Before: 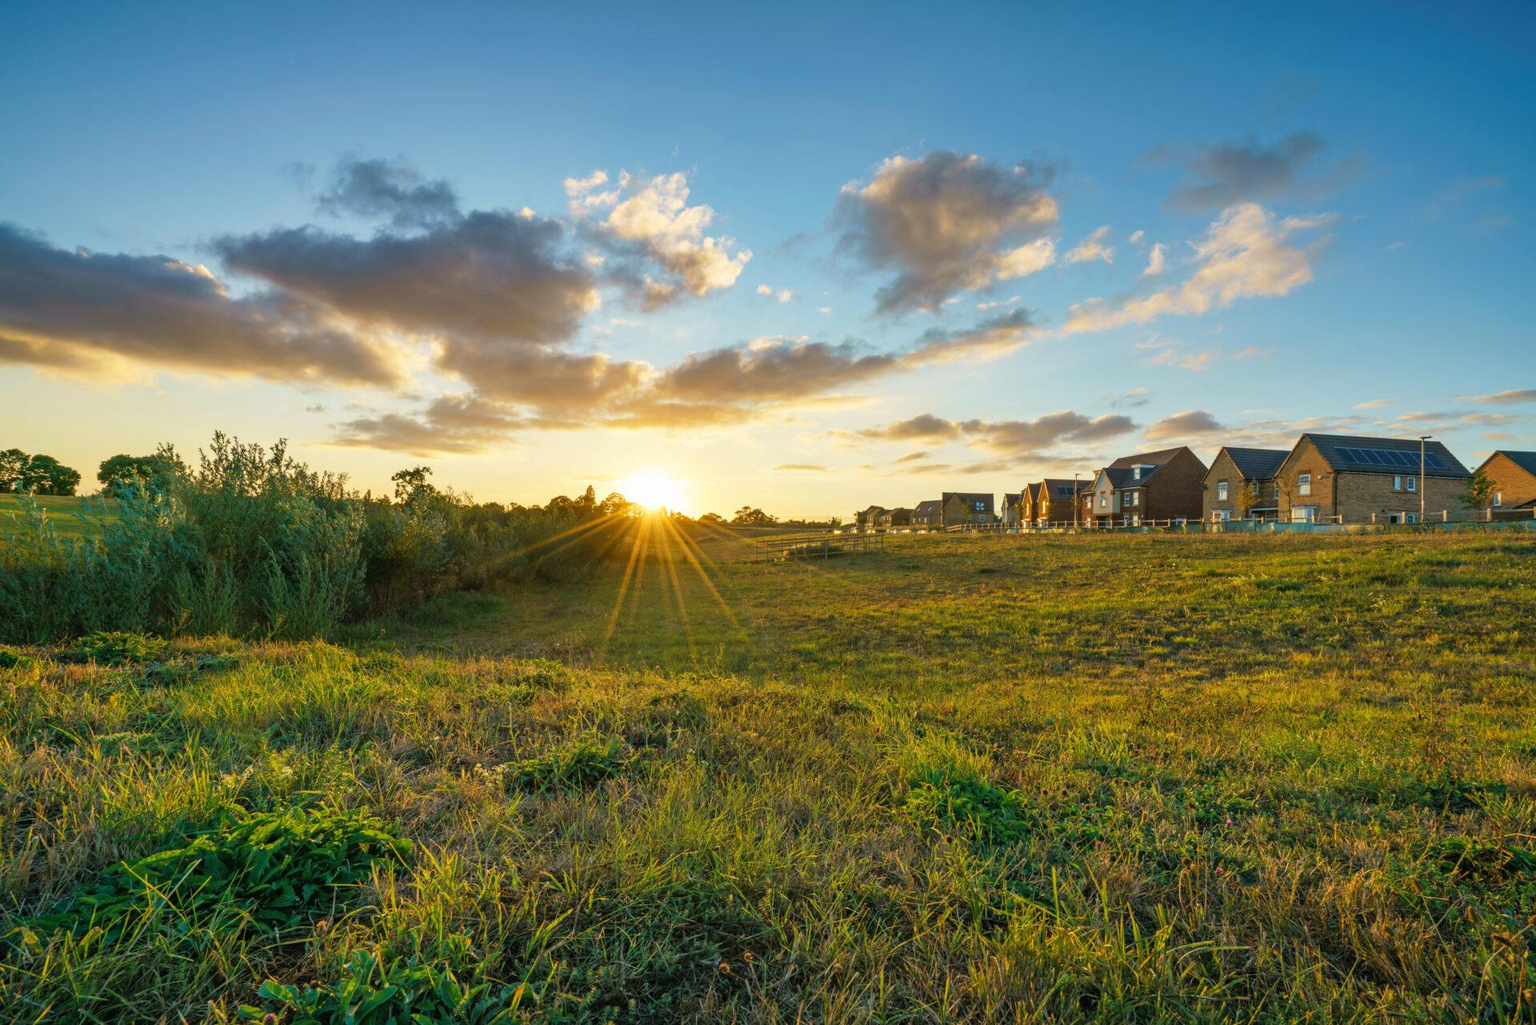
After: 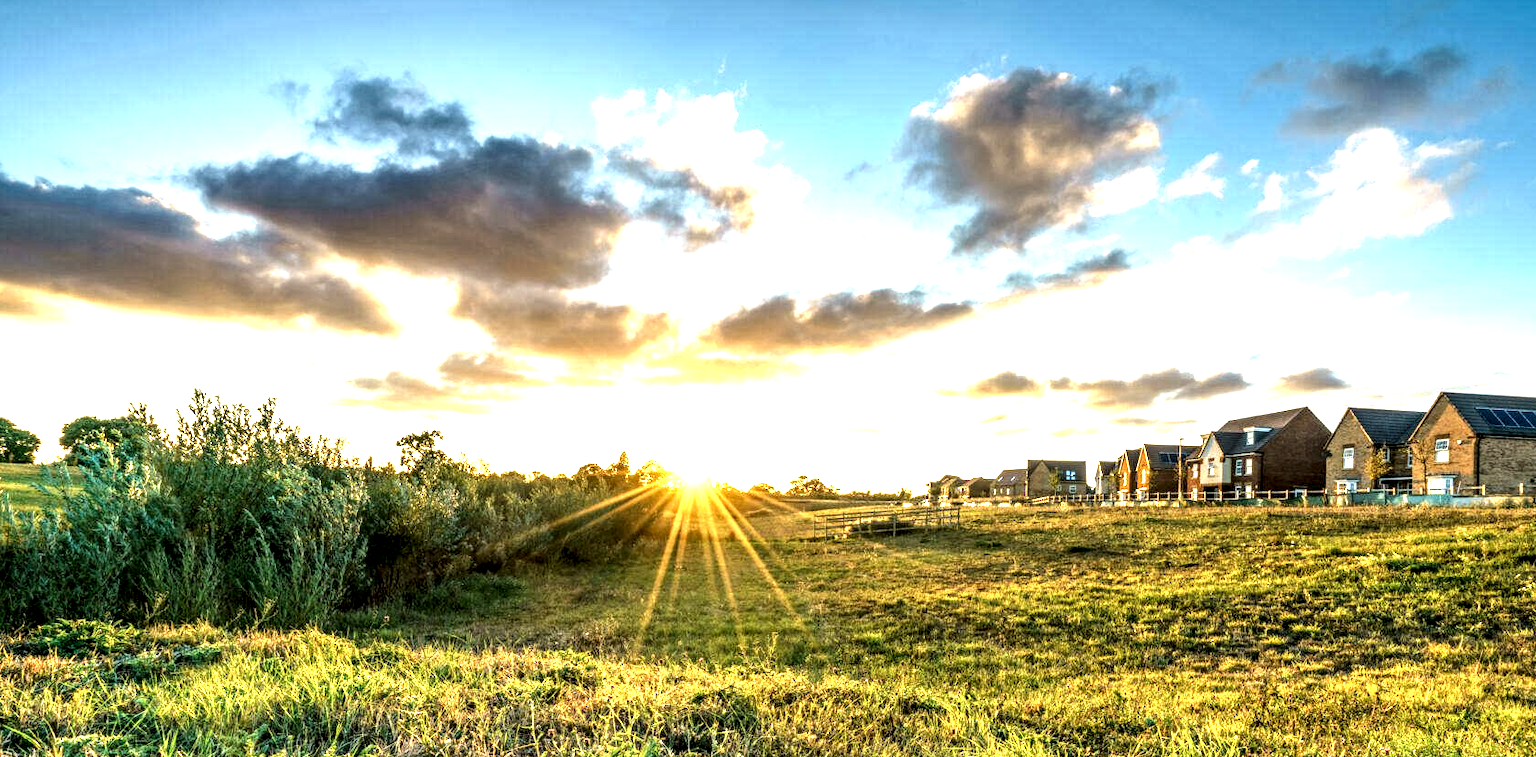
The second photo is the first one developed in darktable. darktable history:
exposure: black level correction 0, exposure 1 EV, compensate exposure bias true, compensate highlight preservation false
graduated density: on, module defaults
local contrast: detail 203%
tone equalizer: -8 EV -0.417 EV, -7 EV -0.389 EV, -6 EV -0.333 EV, -5 EV -0.222 EV, -3 EV 0.222 EV, -2 EV 0.333 EV, -1 EV 0.389 EV, +0 EV 0.417 EV, edges refinement/feathering 500, mask exposure compensation -1.57 EV, preserve details no
crop: left 3.015%, top 8.969%, right 9.647%, bottom 26.457%
